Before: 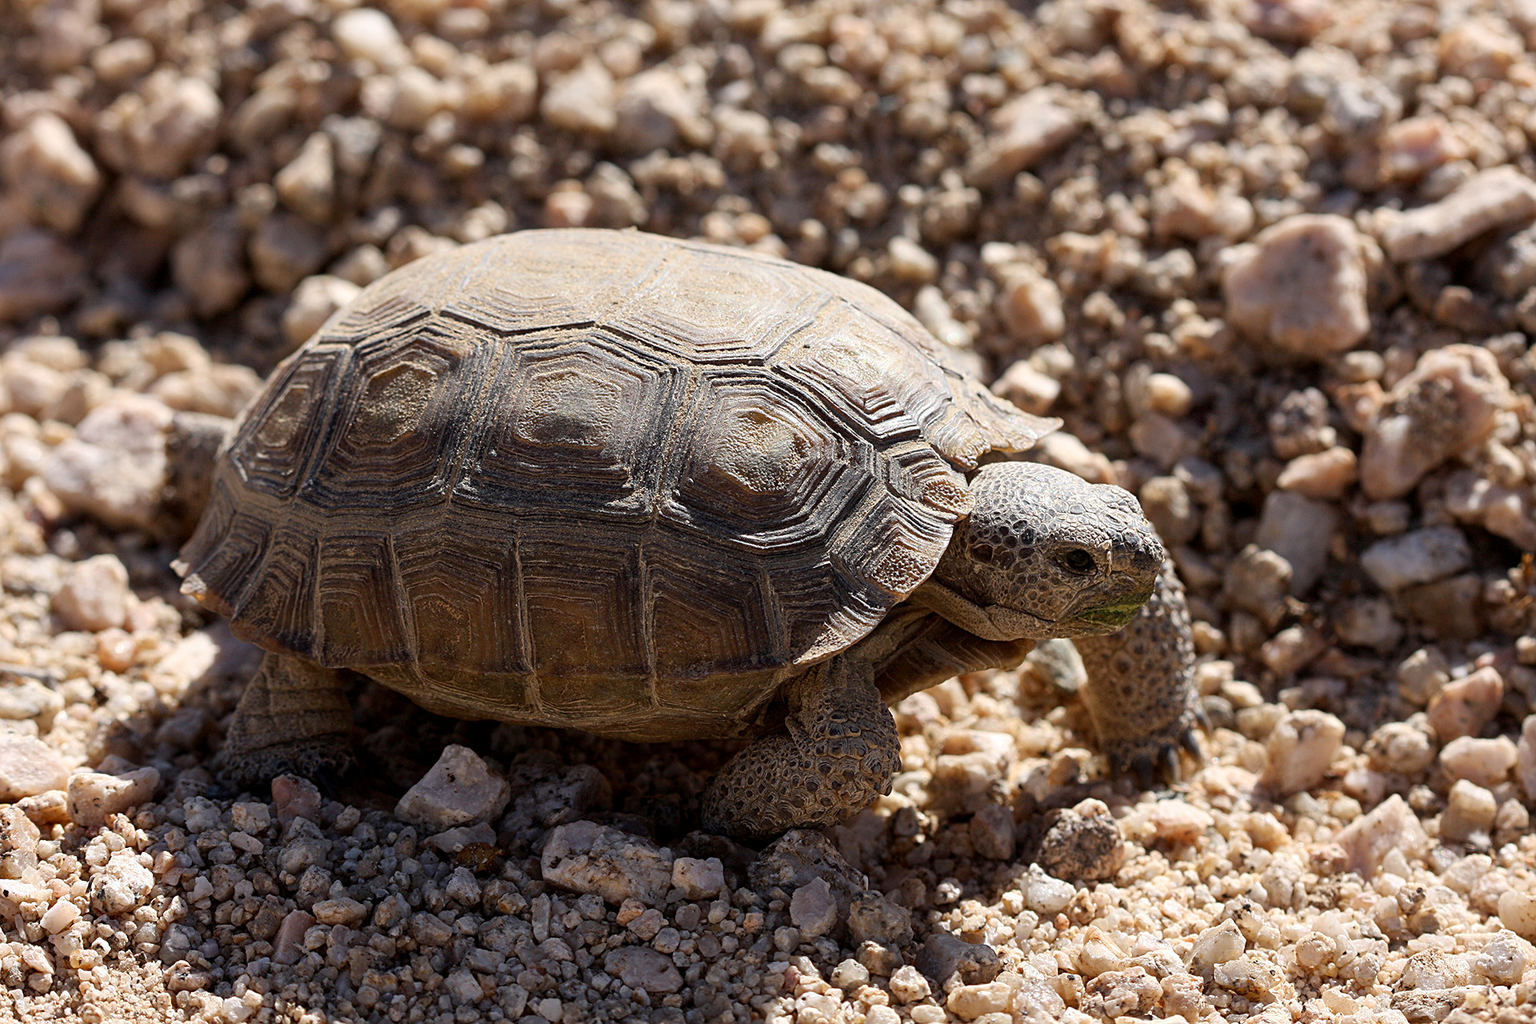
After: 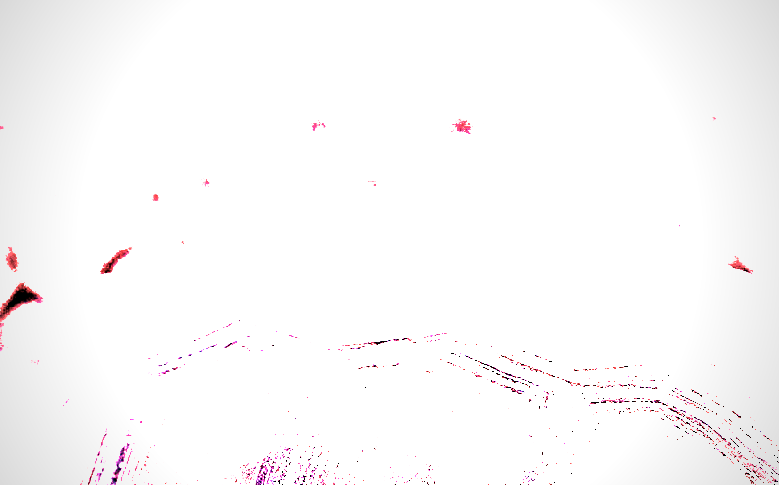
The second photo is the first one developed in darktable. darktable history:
filmic rgb: black relative exposure -8.2 EV, white relative exposure 2.2 EV, threshold 3 EV, hardness 7.11, latitude 85.74%, contrast 1.696, highlights saturation mix -4%, shadows ↔ highlights balance -2.69%, color science v5 (2021), contrast in shadows safe, contrast in highlights safe, enable highlight reconstruction true
grain: coarseness 0.09 ISO
tone equalizer: -8 EV -0.417 EV, -7 EV -0.389 EV, -6 EV -0.333 EV, -5 EV -0.222 EV, -3 EV 0.222 EV, -2 EV 0.333 EV, -1 EV 0.389 EV, +0 EV 0.417 EV, edges refinement/feathering 500, mask exposure compensation -1.57 EV, preserve details no
white balance: red 8, blue 8
color balance: mode lift, gamma, gain (sRGB), lift [1, 0.69, 1, 1], gamma [1, 1.482, 1, 1], gain [1, 1, 1, 0.802]
crop: left 15.452%, top 5.459%, right 43.956%, bottom 56.62%
vignetting: fall-off radius 60.92%
